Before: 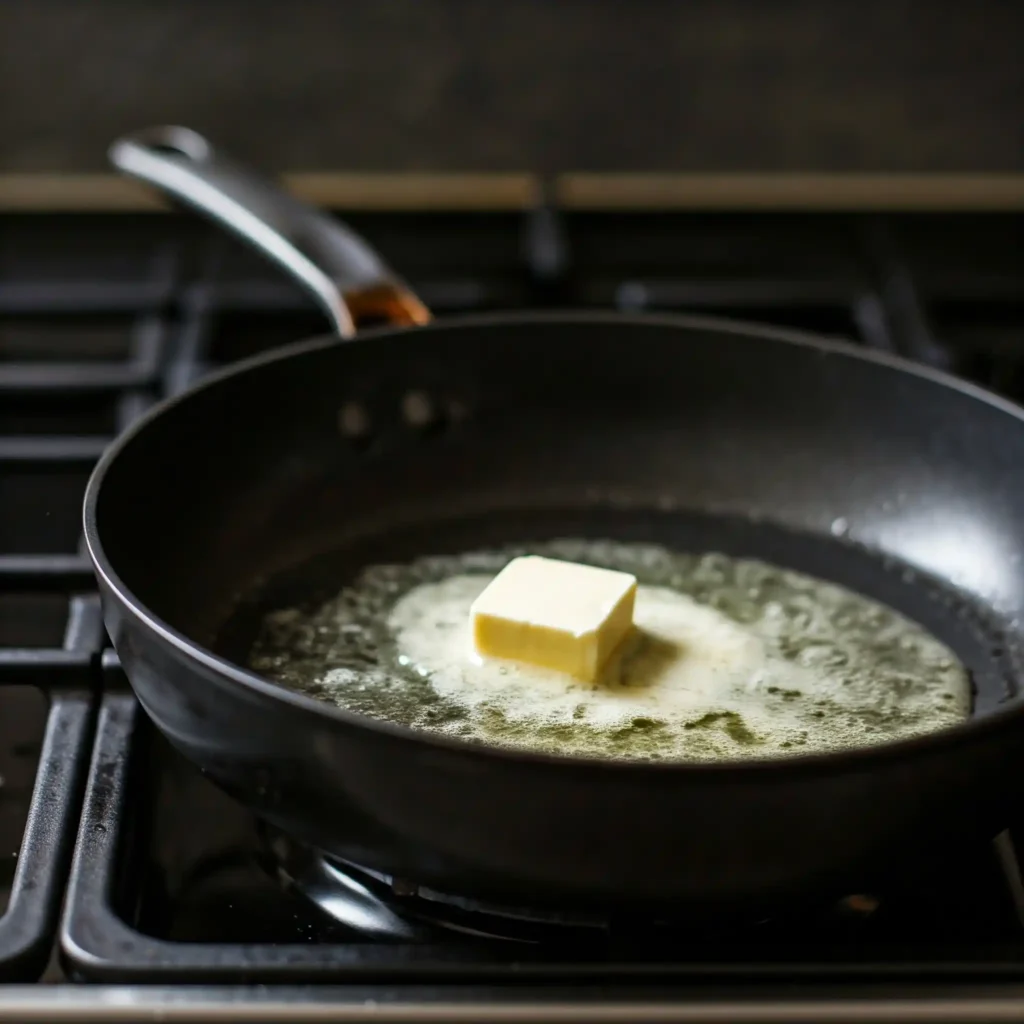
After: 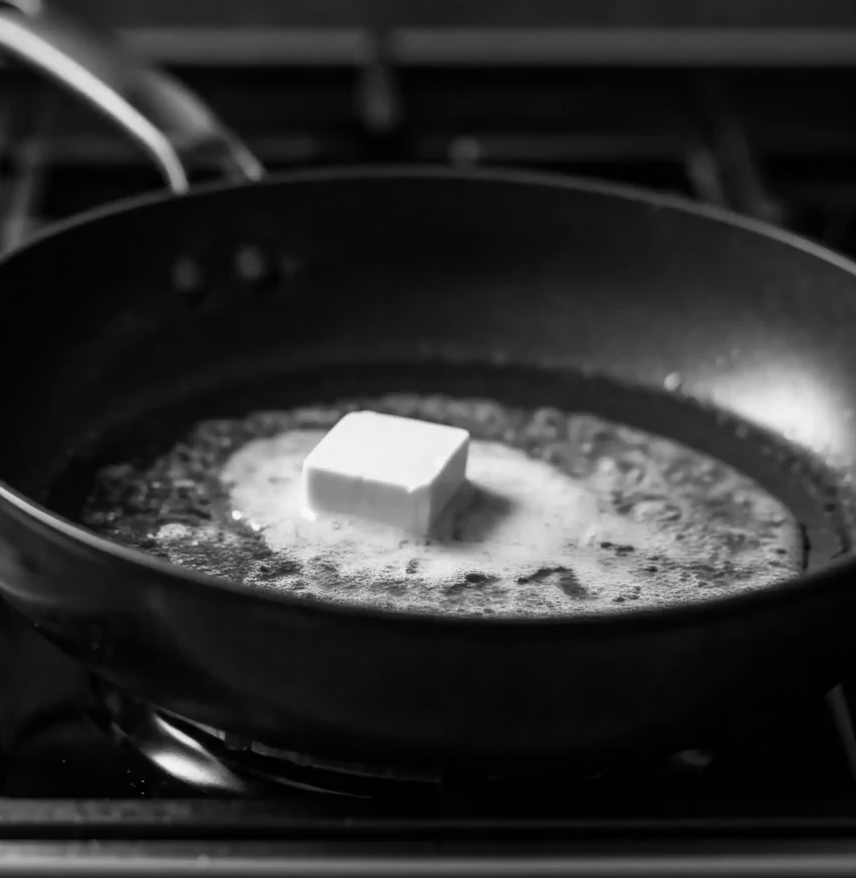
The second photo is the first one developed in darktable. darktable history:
crop: left 16.315%, top 14.246%
color calibration: output gray [0.267, 0.423, 0.261, 0], illuminant same as pipeline (D50), adaptation none (bypass)
